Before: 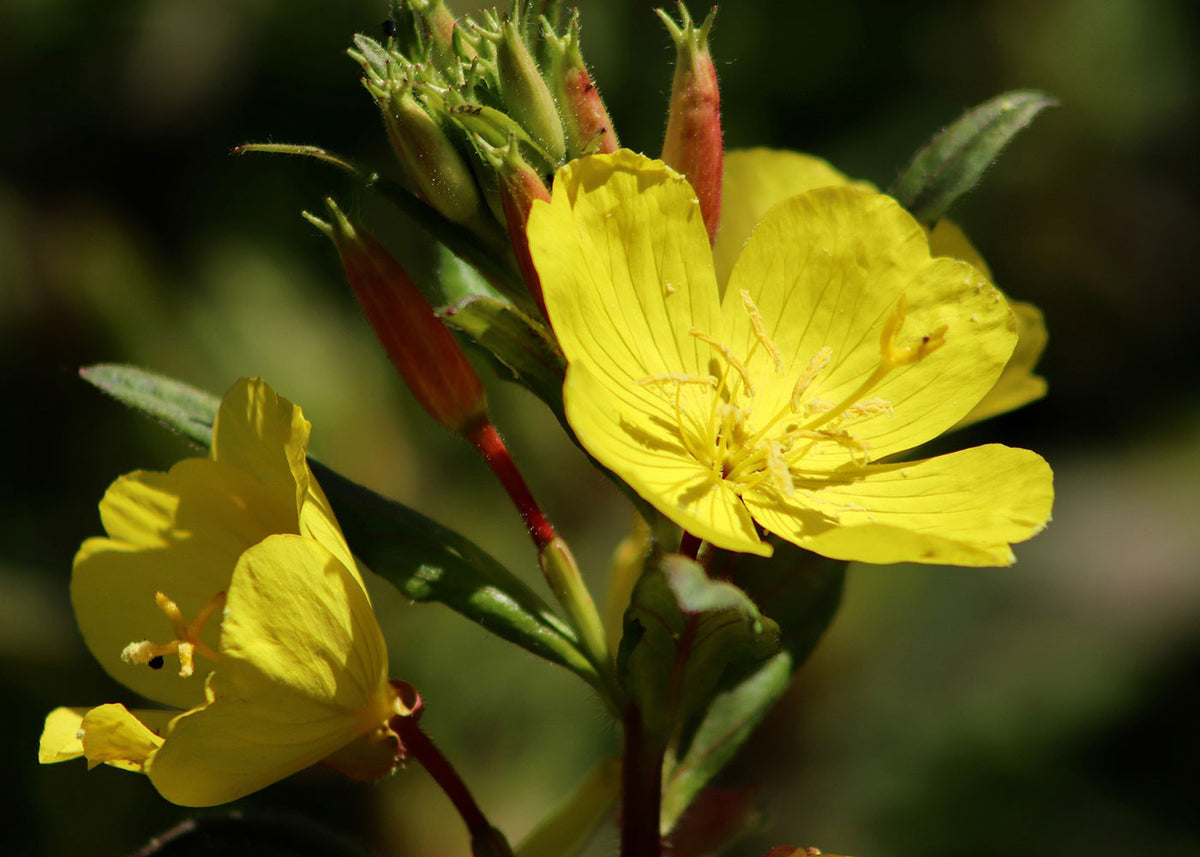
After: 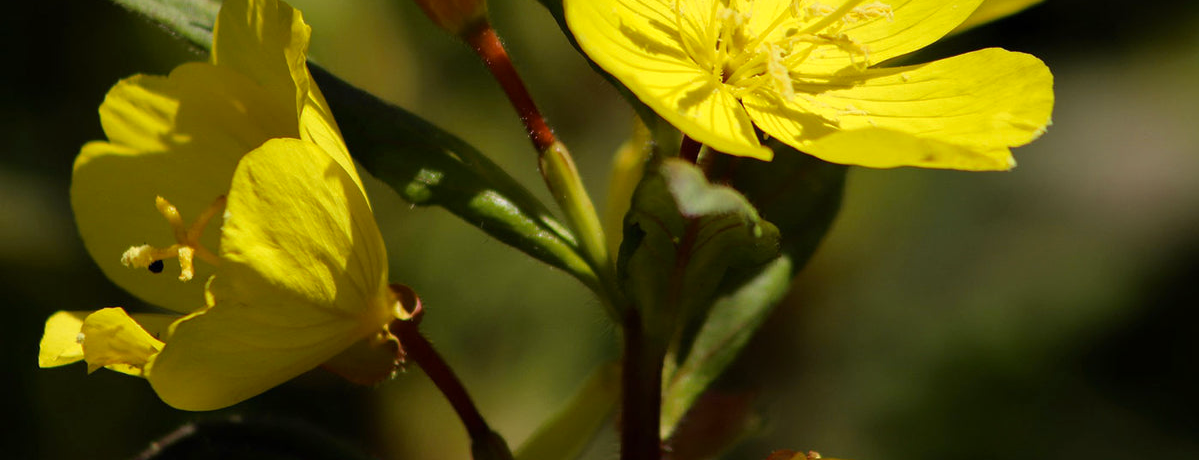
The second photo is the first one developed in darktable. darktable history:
color contrast: green-magenta contrast 0.8, blue-yellow contrast 1.1, unbound 0
crop and rotate: top 46.237%
